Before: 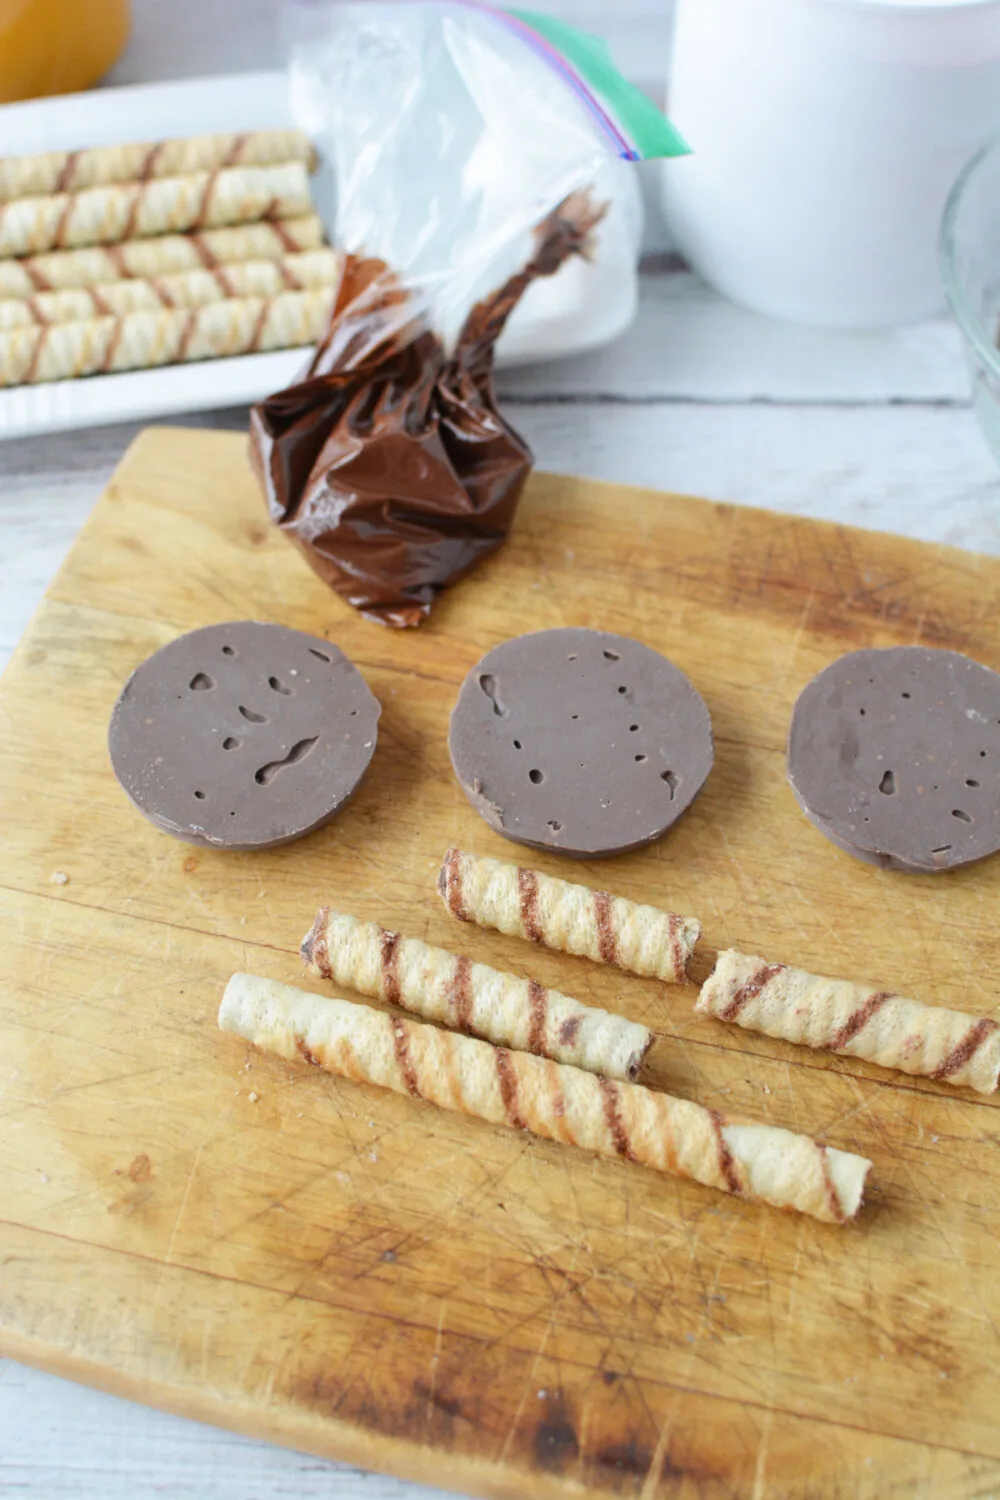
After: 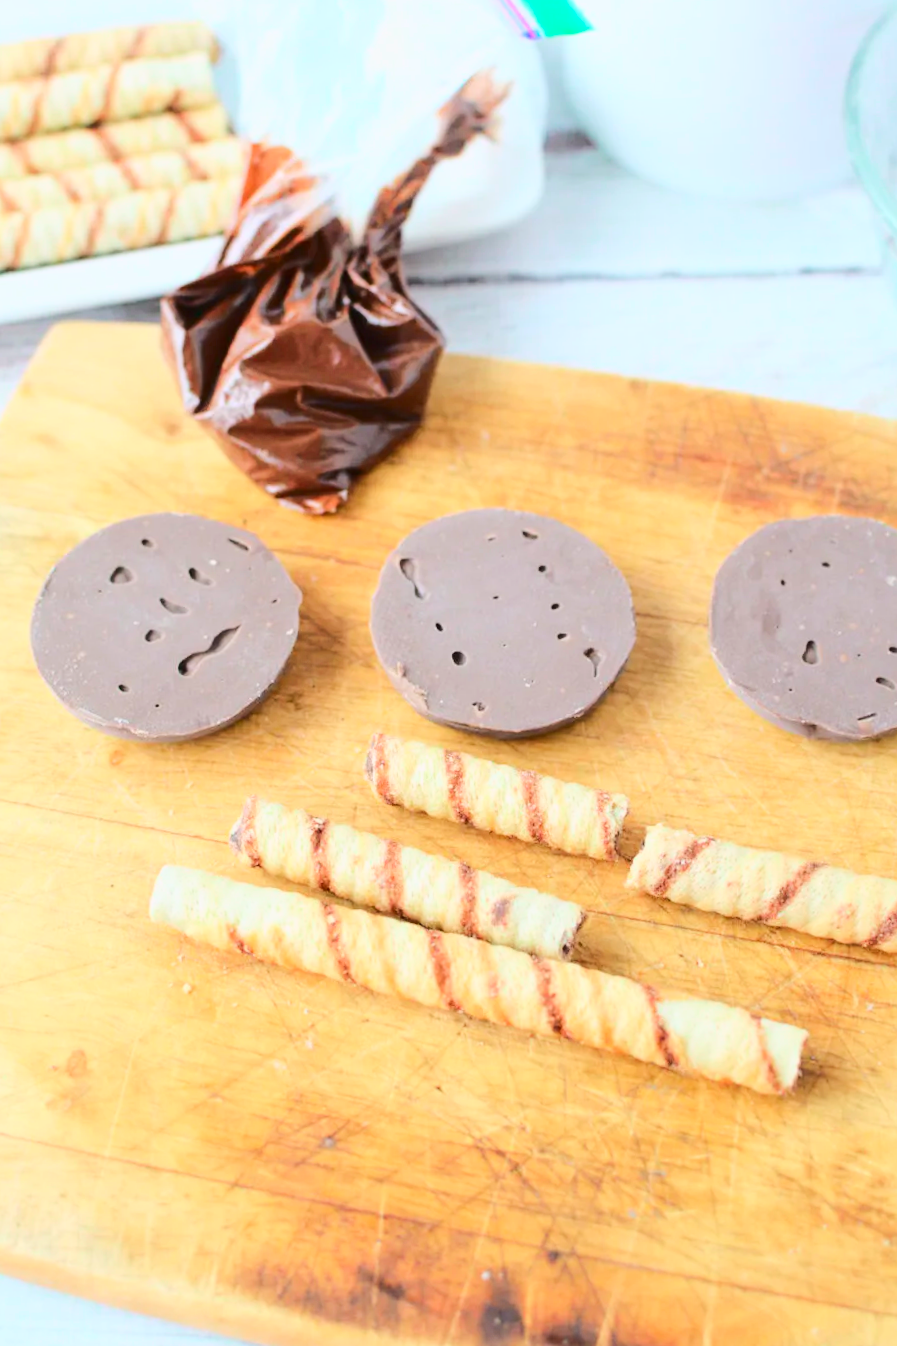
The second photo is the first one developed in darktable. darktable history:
crop and rotate: angle 1.96°, left 5.673%, top 5.673%
base curve: curves: ch0 [(0, 0) (0.025, 0.046) (0.112, 0.277) (0.467, 0.74) (0.814, 0.929) (1, 0.942)]
tone curve: curves: ch0 [(0, 0) (0.183, 0.152) (0.571, 0.594) (1, 1)]; ch1 [(0, 0) (0.394, 0.307) (0.5, 0.5) (0.586, 0.597) (0.625, 0.647) (1, 1)]; ch2 [(0, 0) (0.5, 0.5) (0.604, 0.616) (1, 1)], color space Lab, independent channels, preserve colors none
